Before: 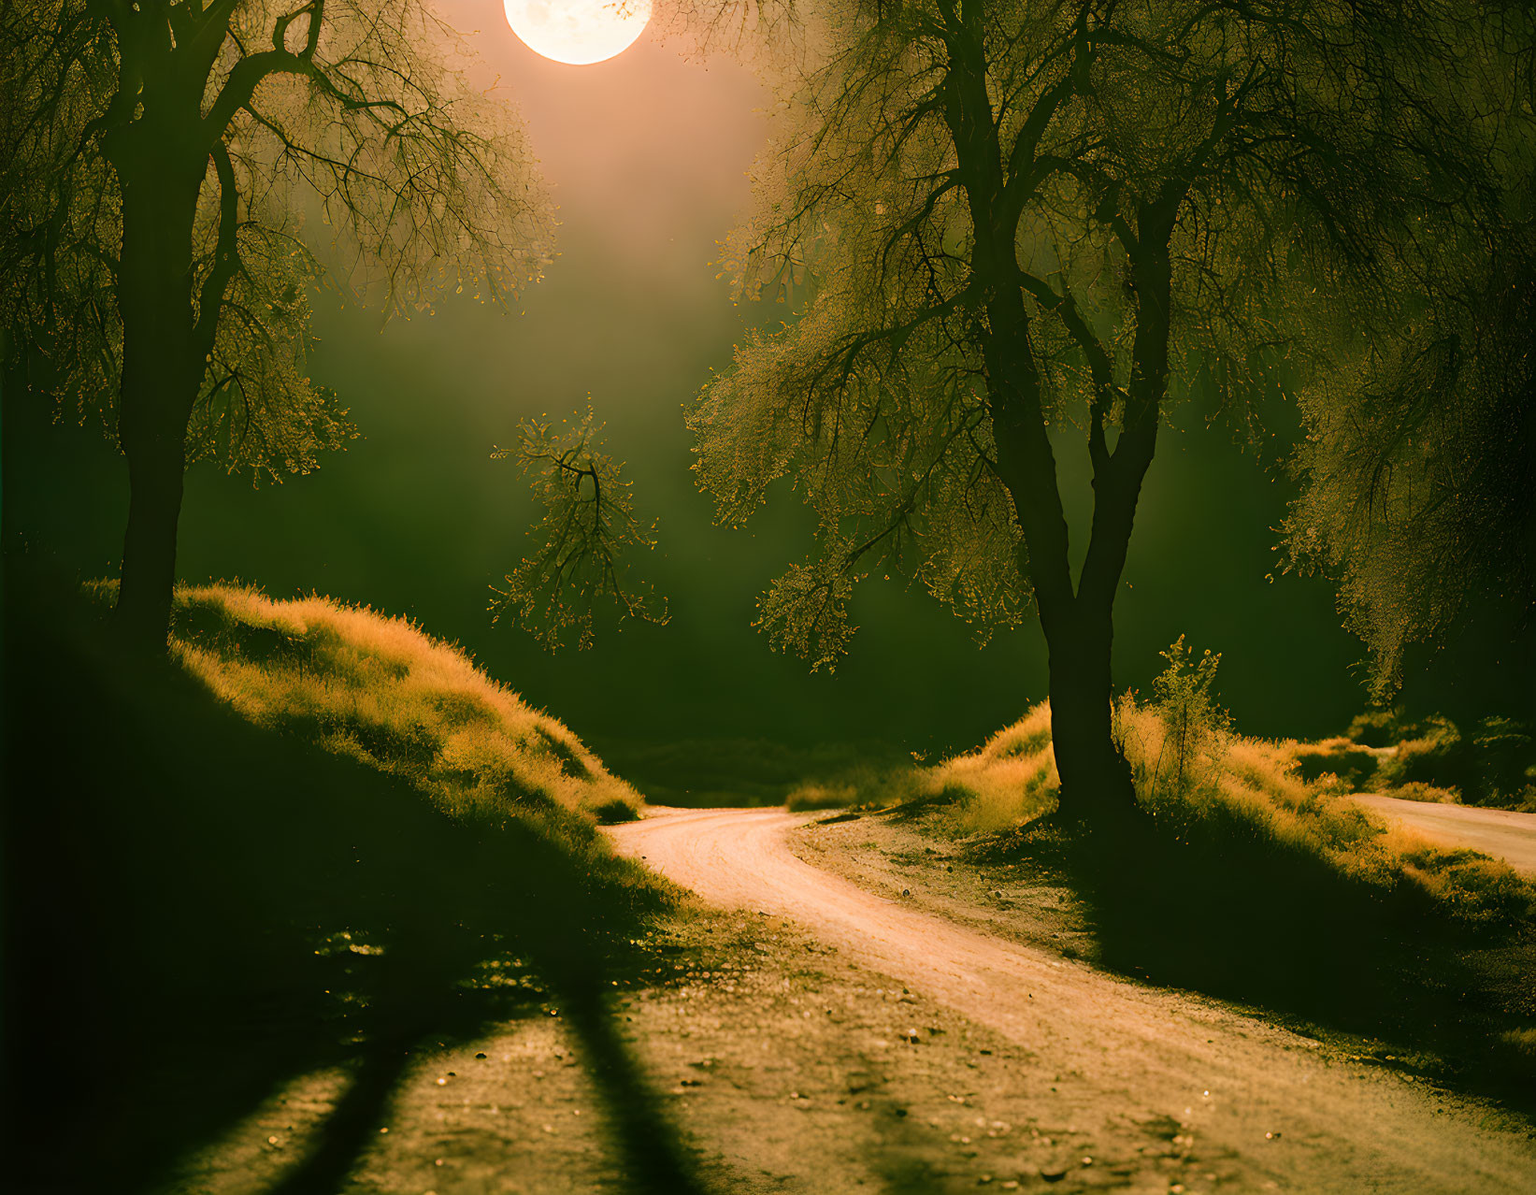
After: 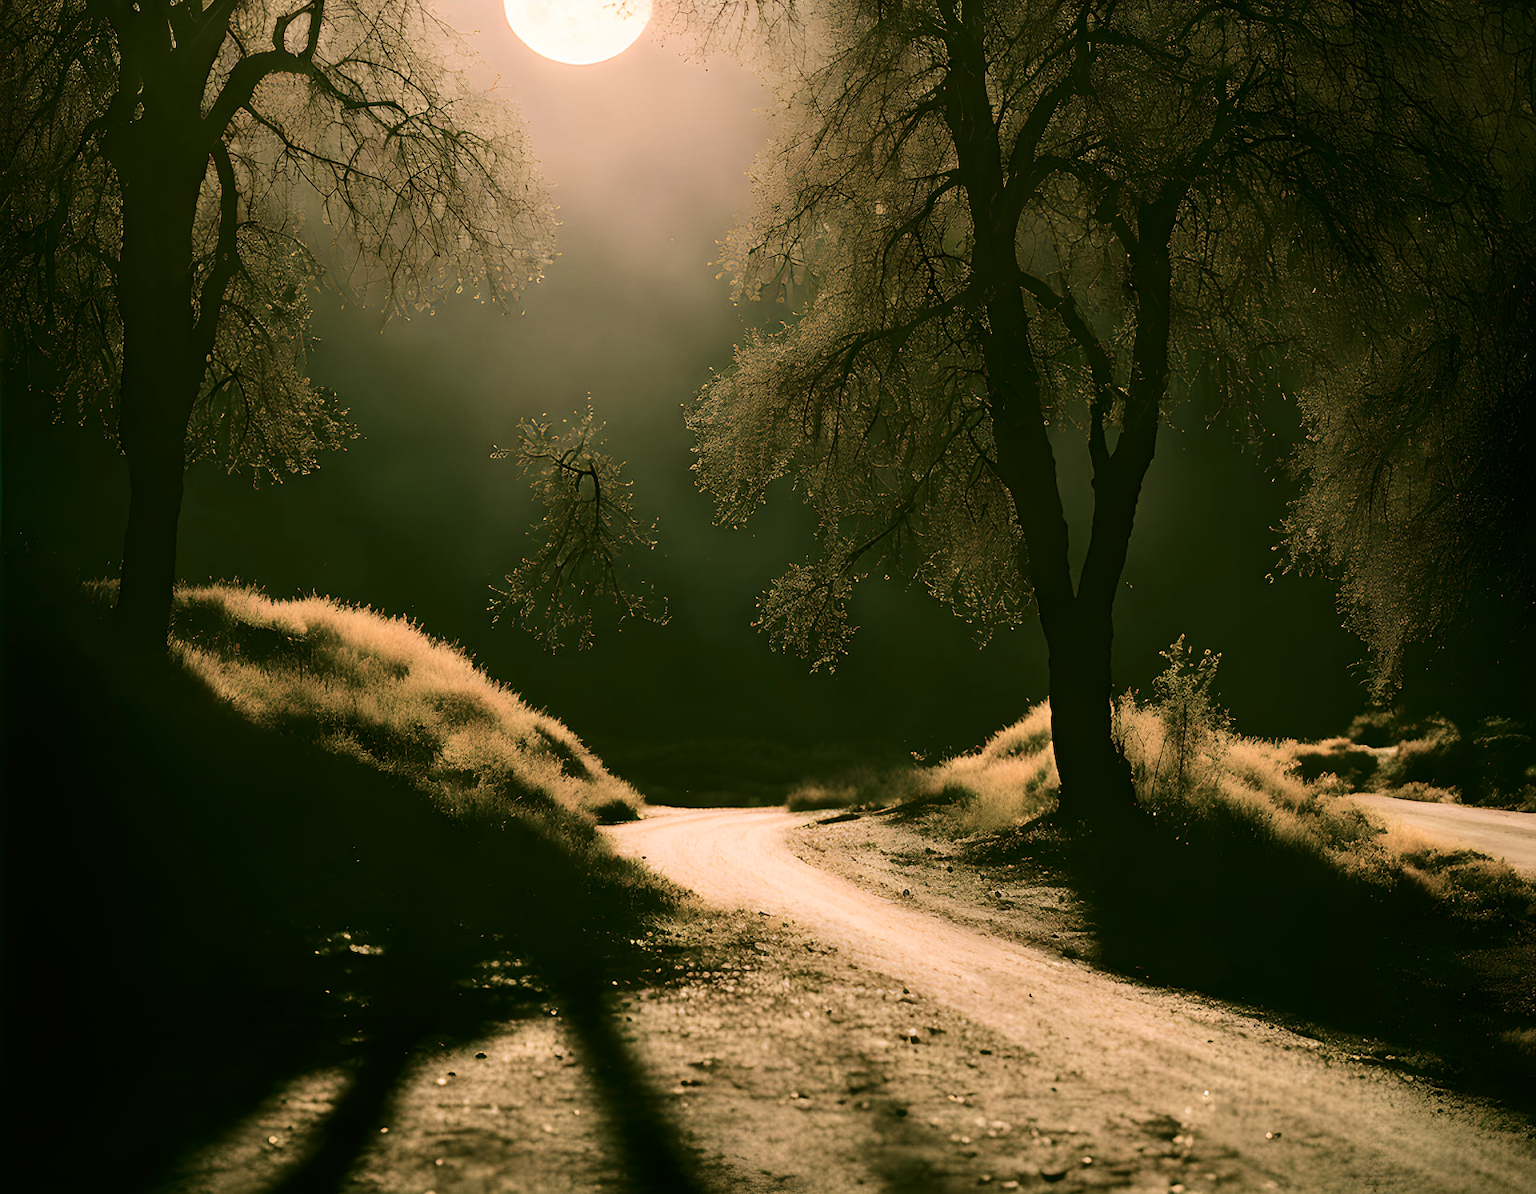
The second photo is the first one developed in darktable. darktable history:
contrast brightness saturation: contrast 0.245, saturation -0.318
